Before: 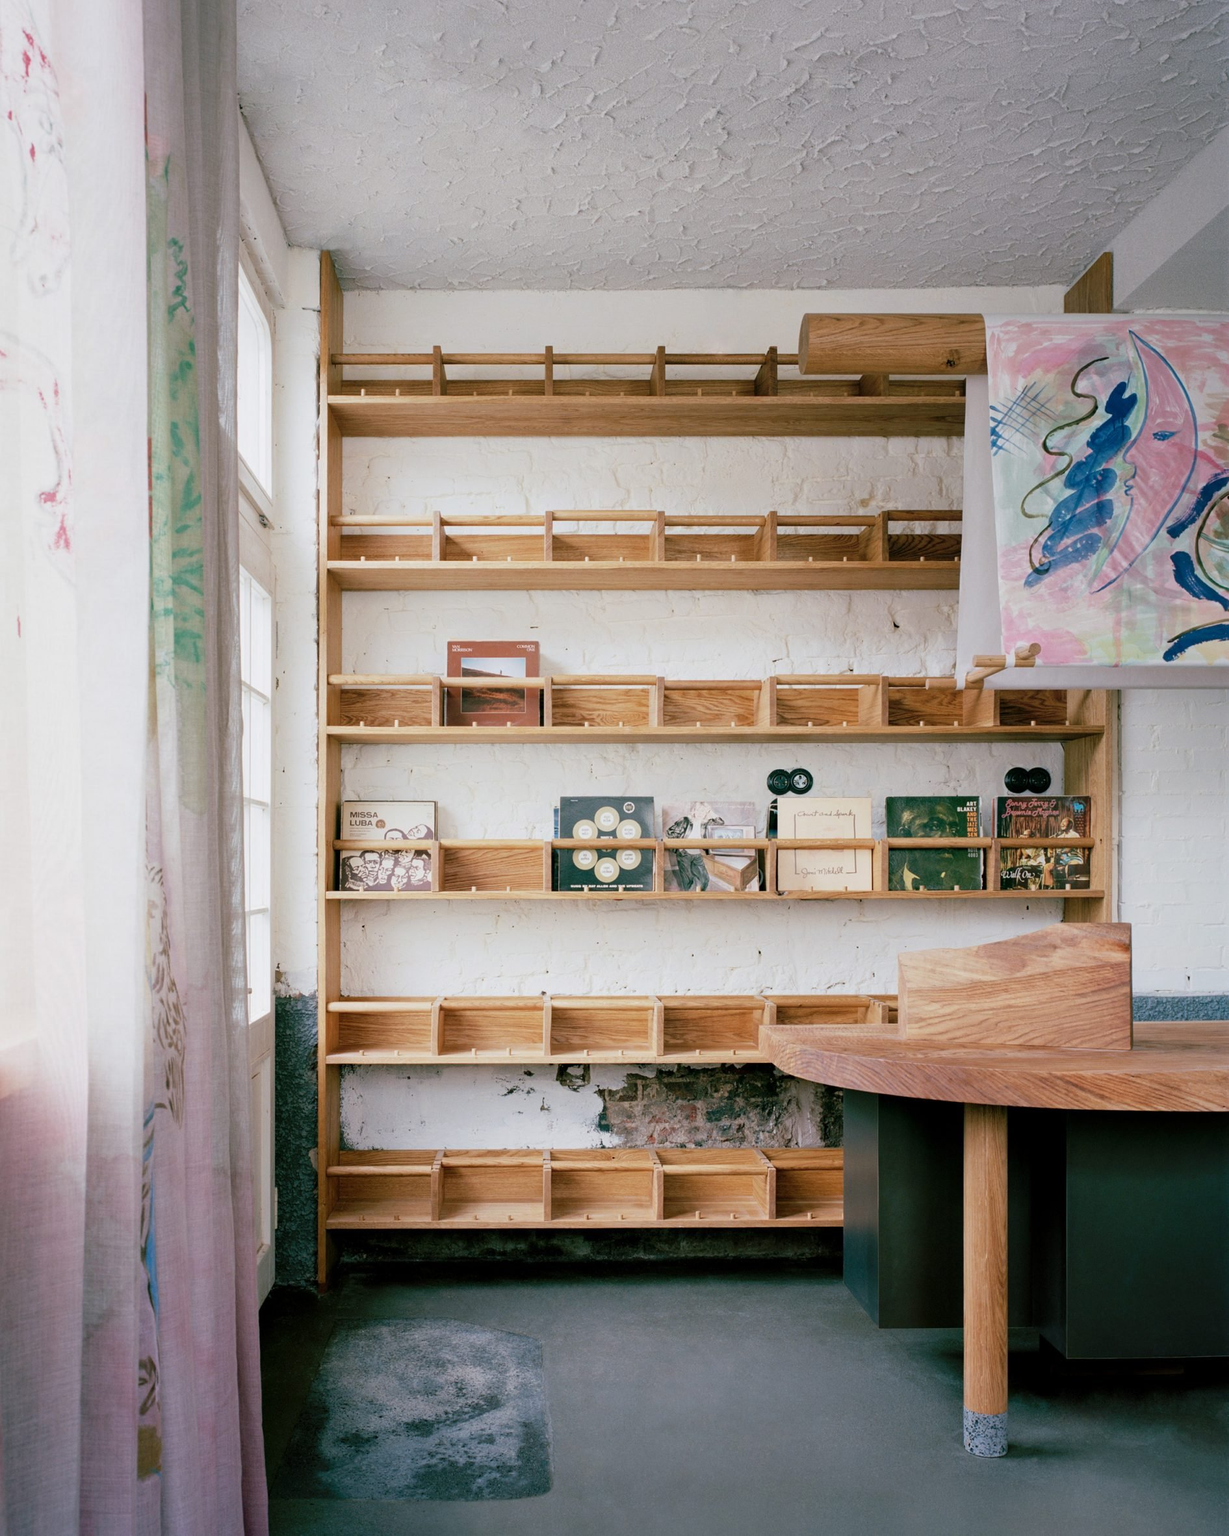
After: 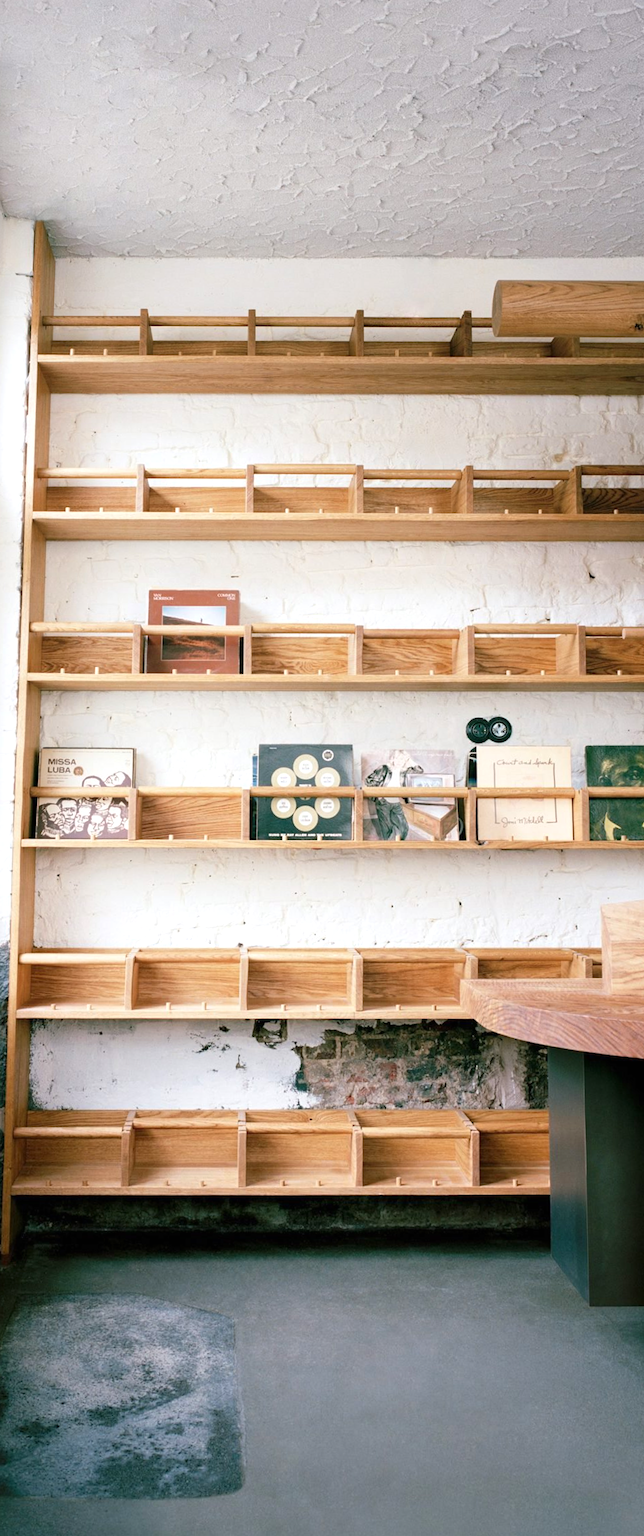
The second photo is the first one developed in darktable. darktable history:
crop and rotate: left 22.516%, right 21.234%
rotate and perspective: rotation 0.215°, lens shift (vertical) -0.139, crop left 0.069, crop right 0.939, crop top 0.002, crop bottom 0.996
exposure: black level correction 0, exposure 0.5 EV, compensate highlight preservation false
